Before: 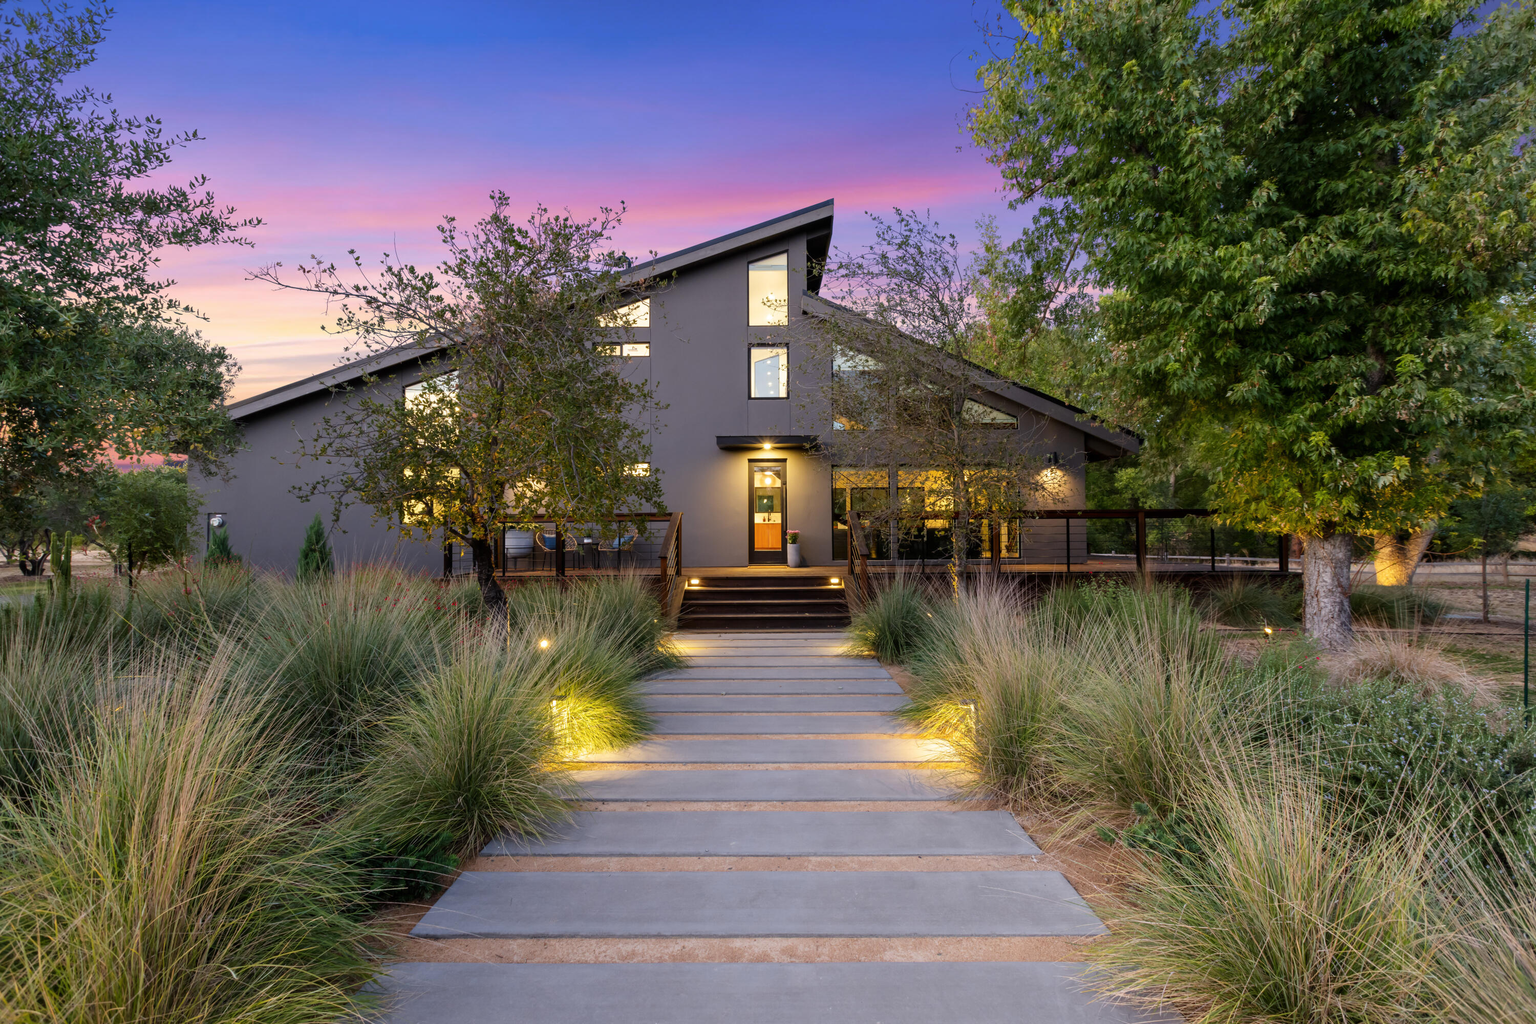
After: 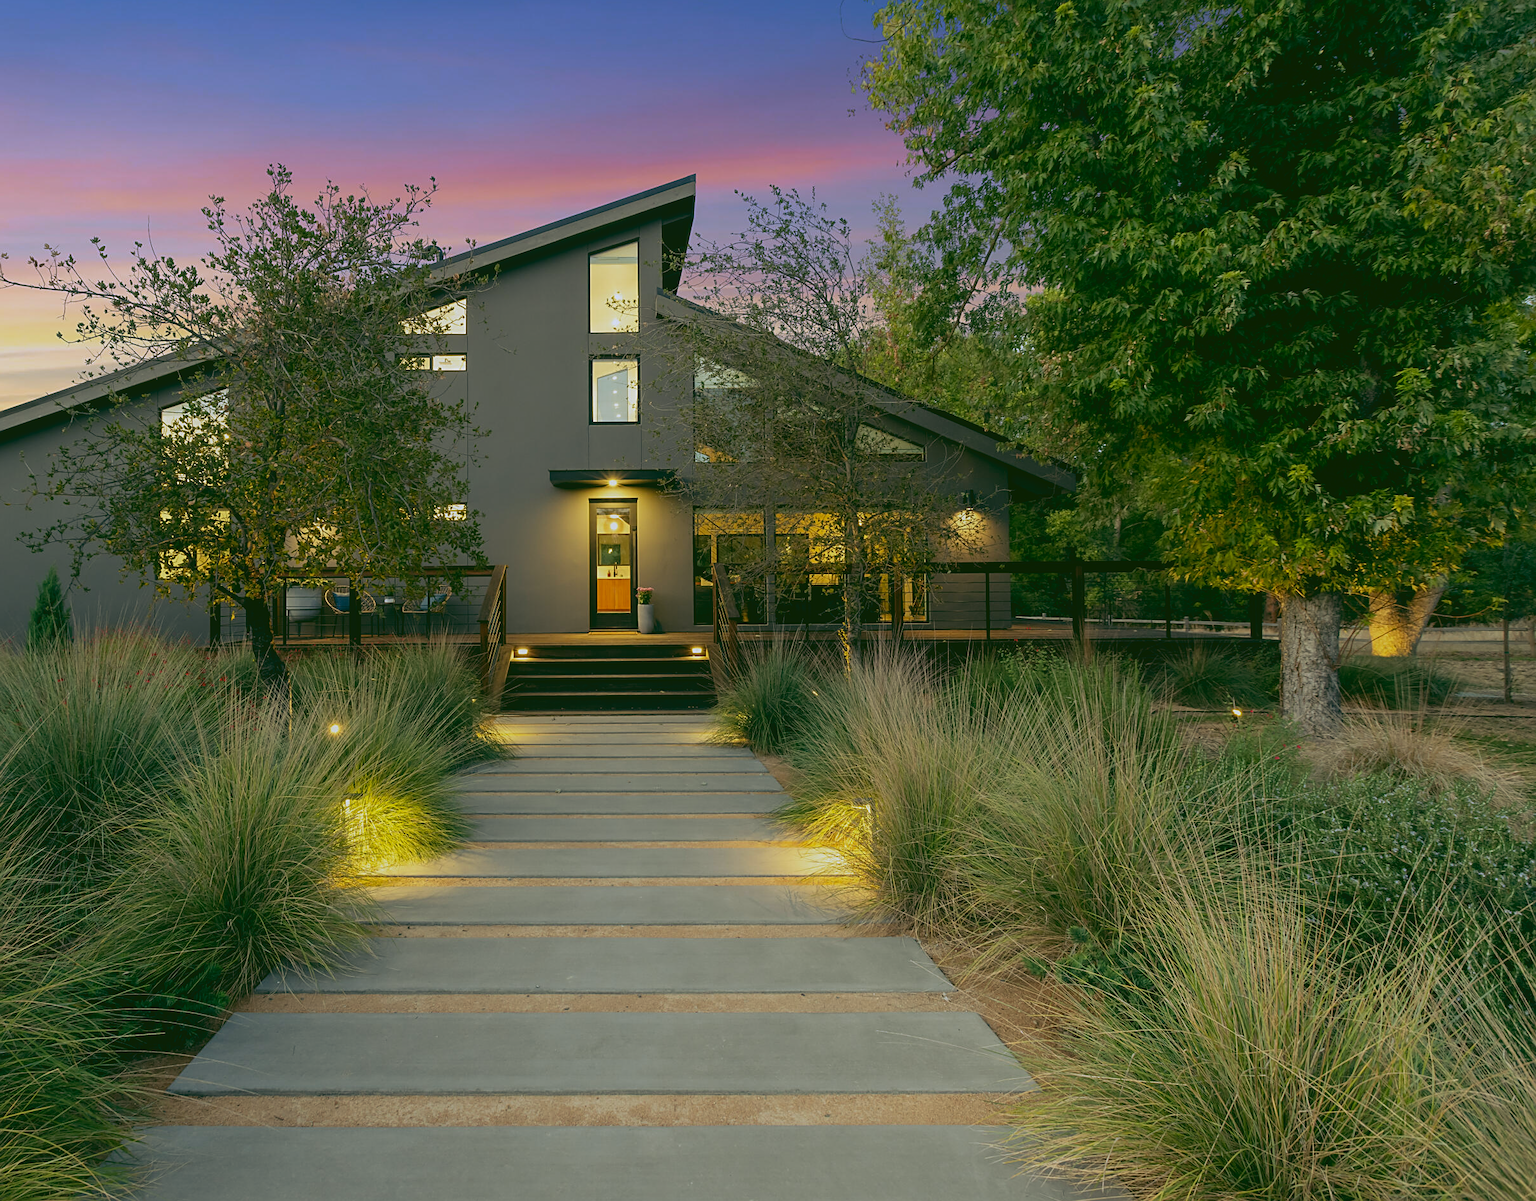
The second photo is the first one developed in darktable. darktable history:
rgb curve: curves: ch0 [(0.123, 0.061) (0.995, 0.887)]; ch1 [(0.06, 0.116) (1, 0.906)]; ch2 [(0, 0) (0.824, 0.69) (1, 1)], mode RGB, independent channels, compensate middle gray true
crop and rotate: left 17.959%, top 5.771%, right 1.742%
contrast equalizer: octaves 7, y [[0.6 ×6], [0.55 ×6], [0 ×6], [0 ×6], [0 ×6]], mix -0.3
sharpen: on, module defaults
